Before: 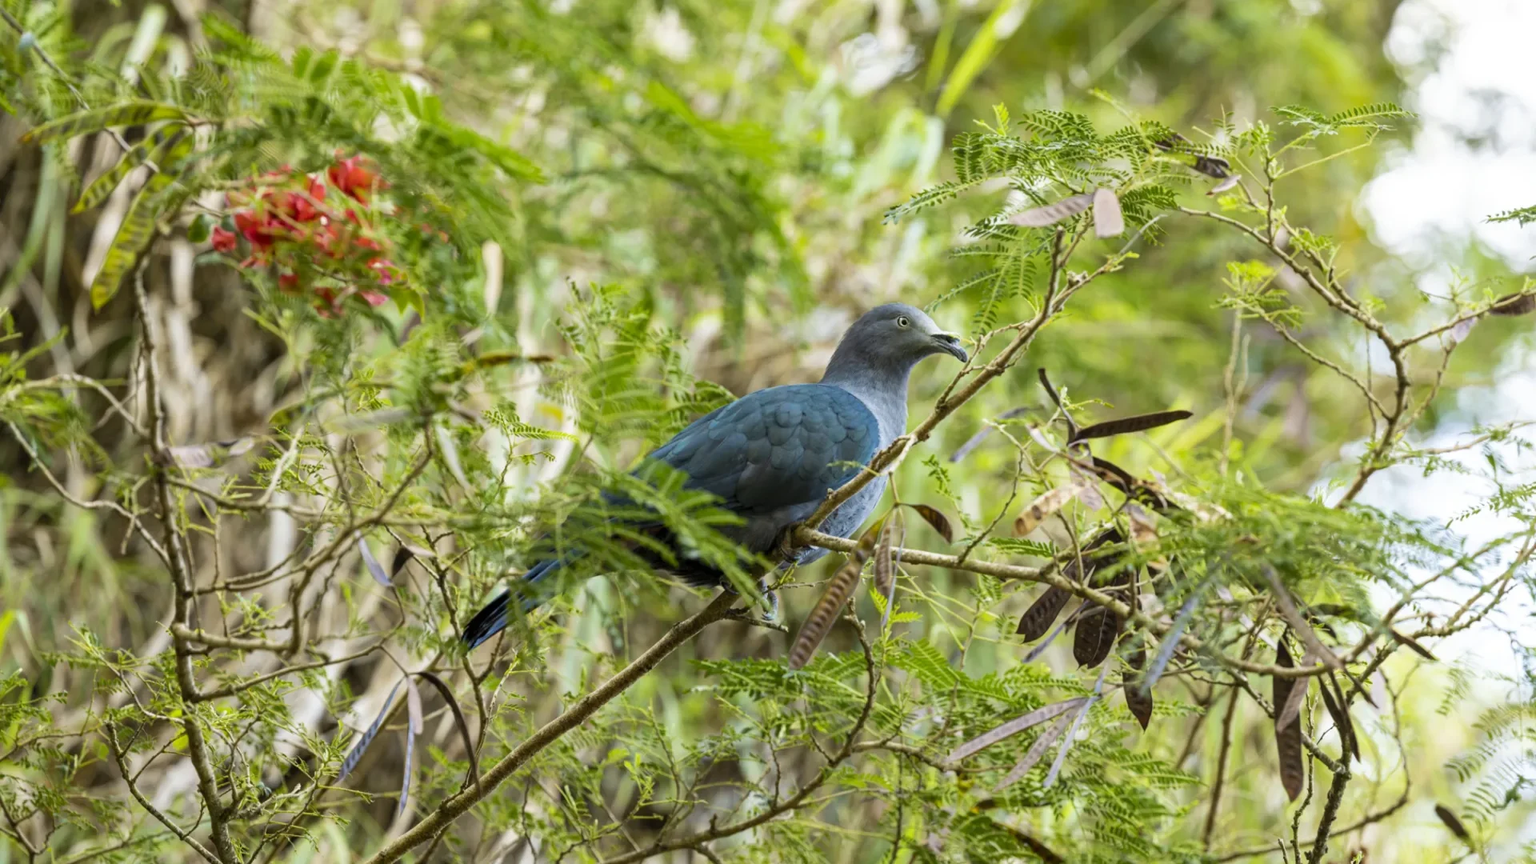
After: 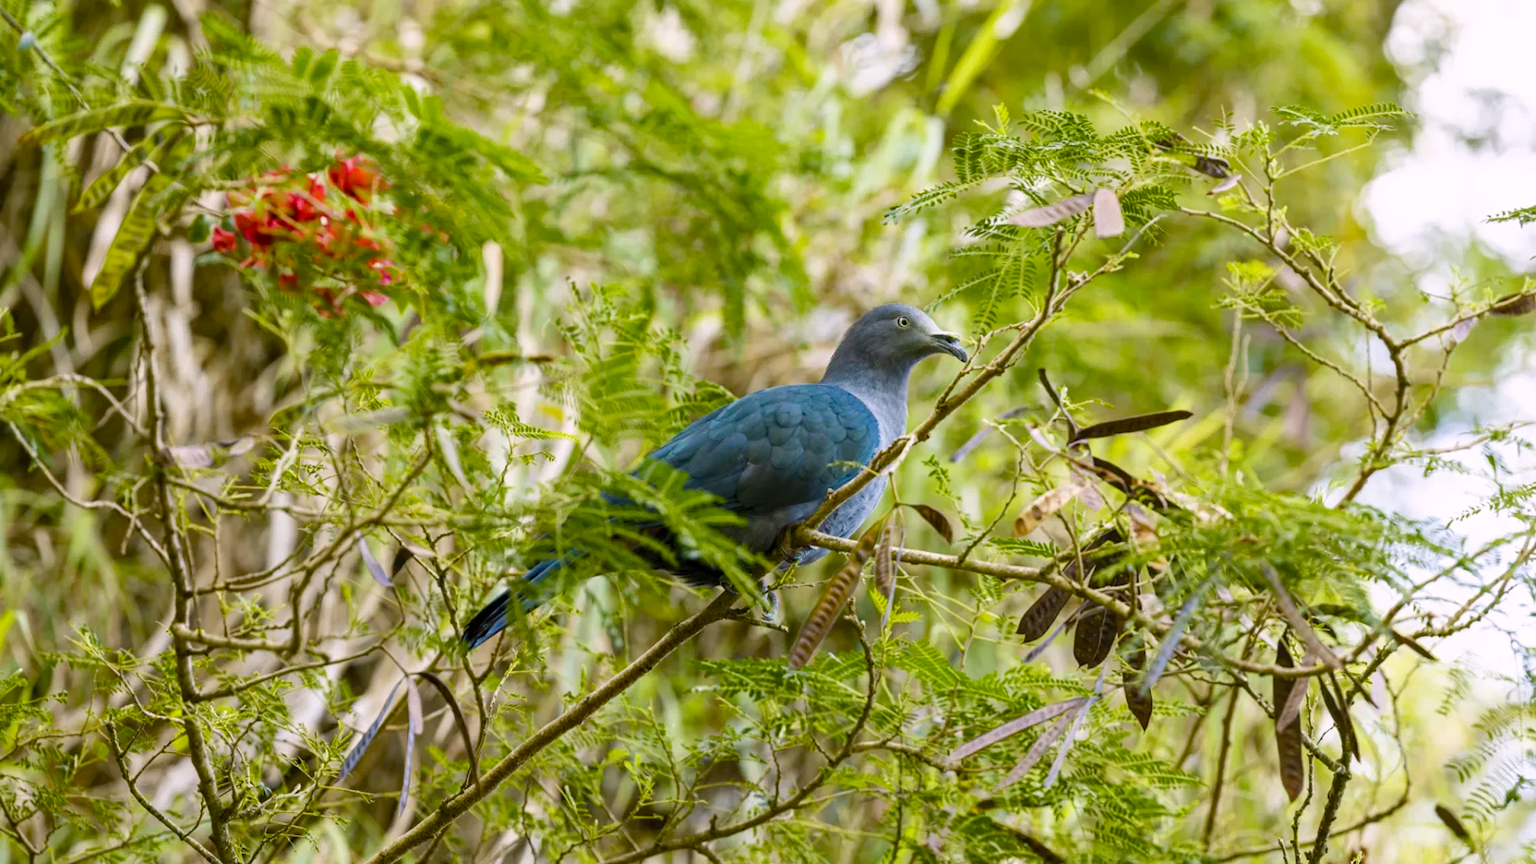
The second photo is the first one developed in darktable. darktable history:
color balance rgb: shadows lift › chroma 0.686%, shadows lift › hue 112.7°, highlights gain › chroma 1.556%, highlights gain › hue 306.8°, perceptual saturation grading › global saturation 20%, perceptual saturation grading › highlights -24.973%, perceptual saturation grading › shadows 50.322%, global vibrance 20%
